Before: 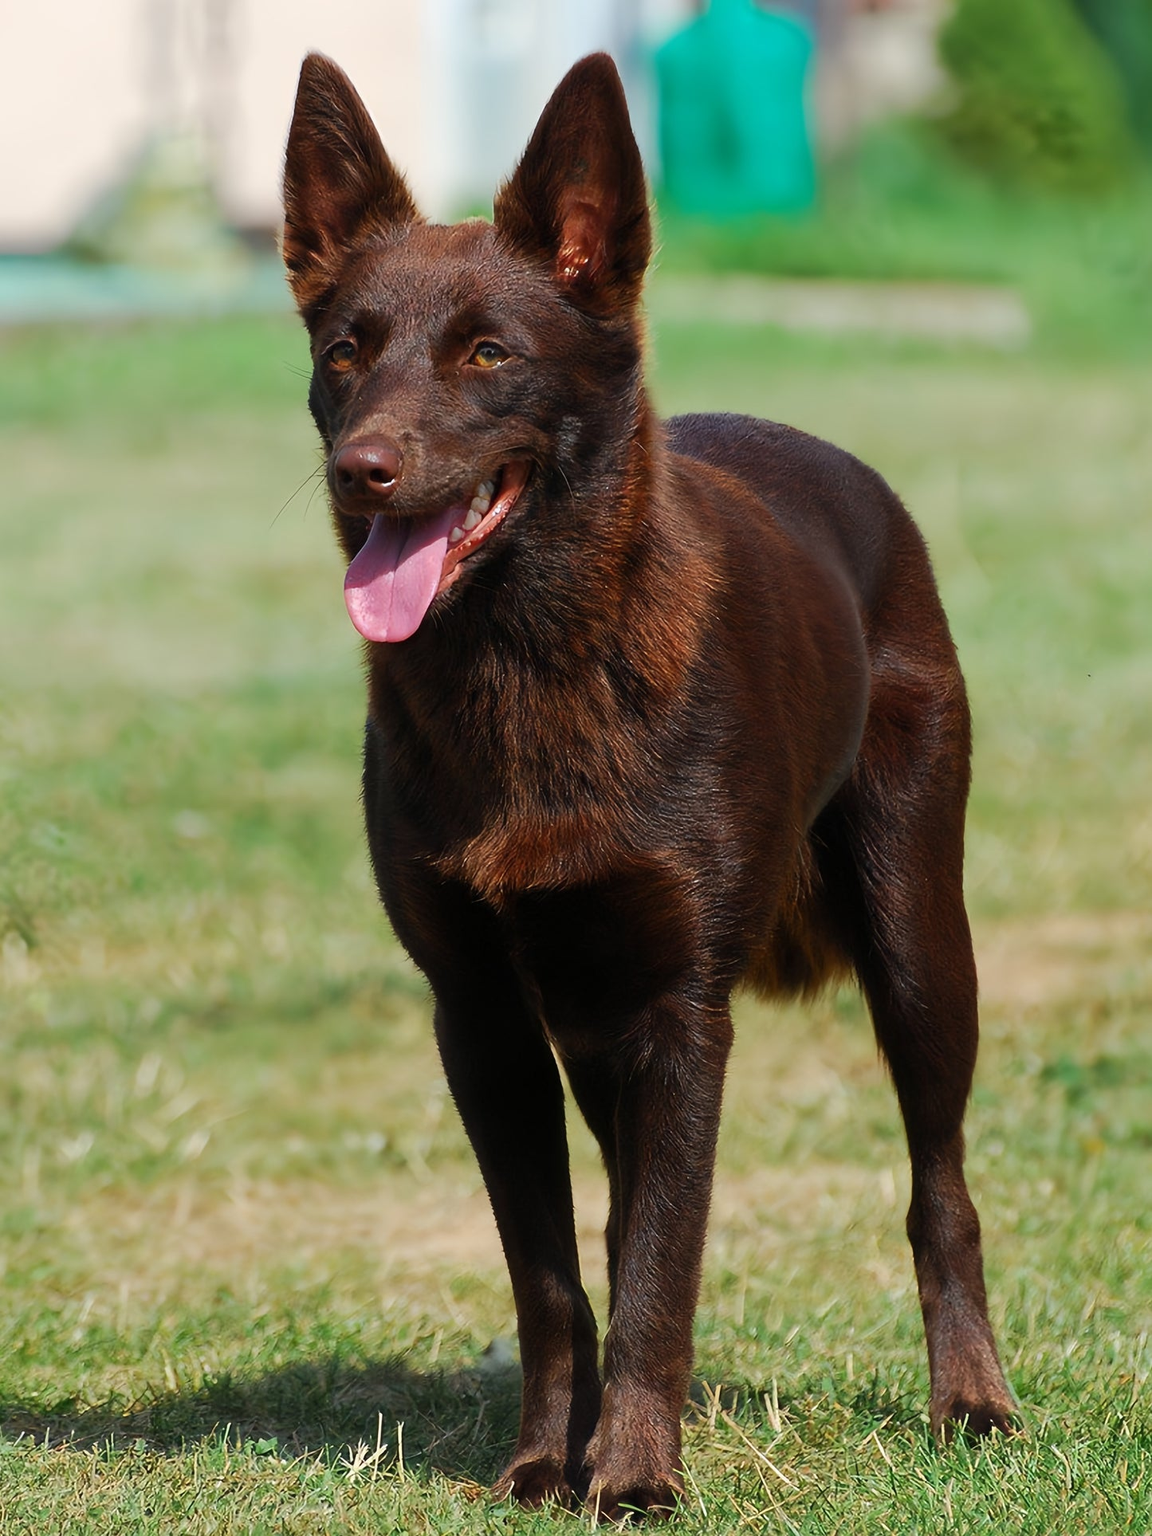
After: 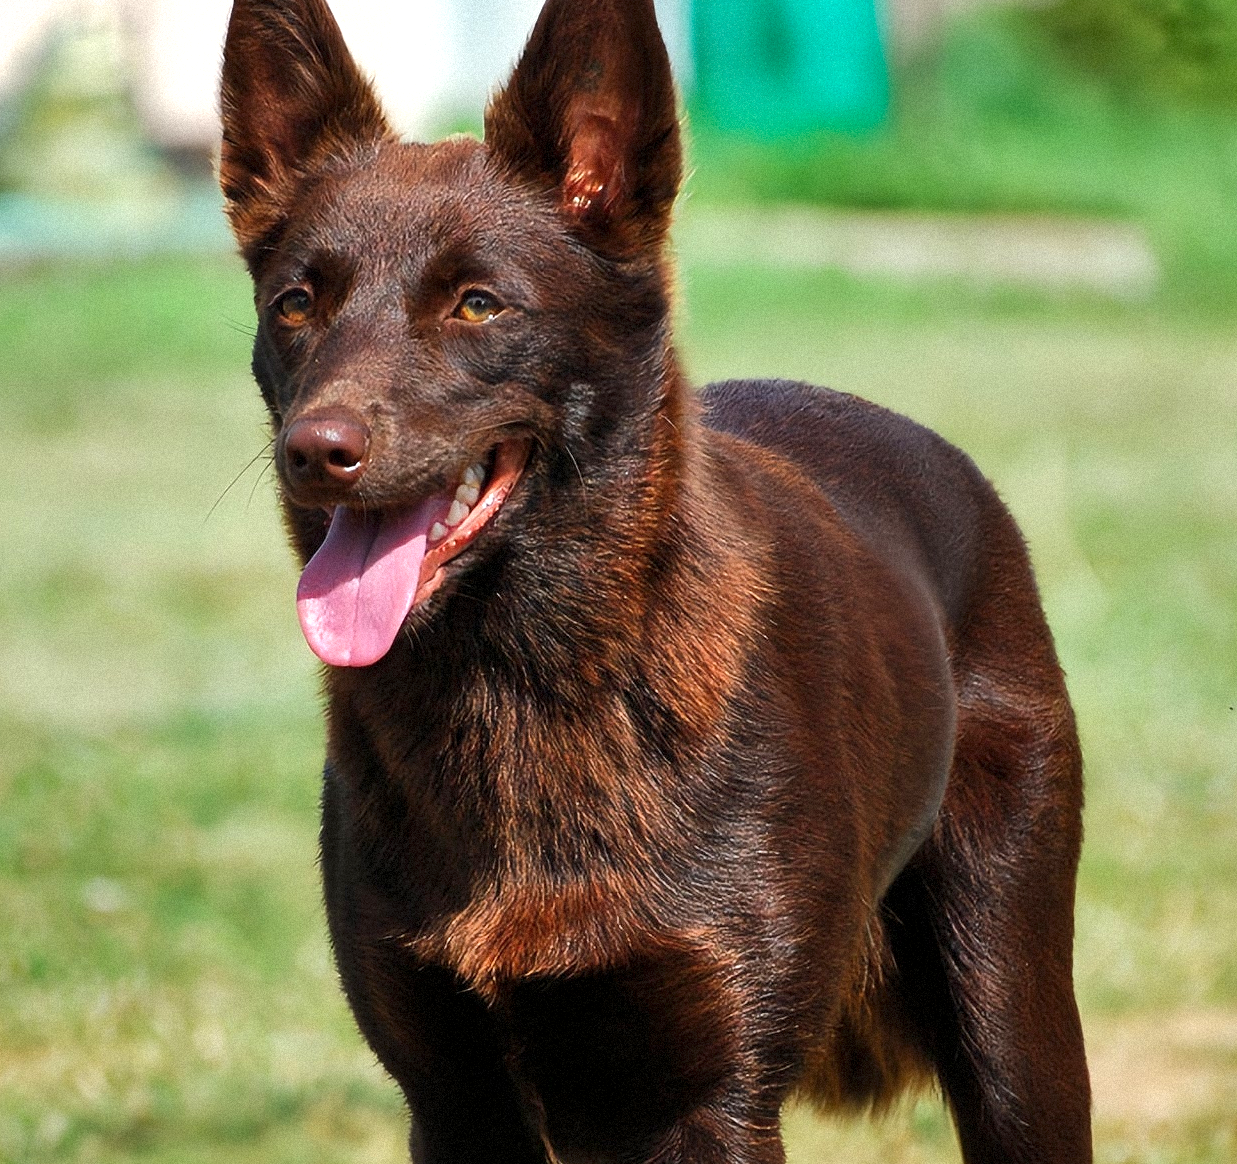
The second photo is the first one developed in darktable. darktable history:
shadows and highlights: soften with gaussian
exposure: black level correction 0.001, exposure 0.5 EV, compensate exposure bias true, compensate highlight preservation false
local contrast: highlights 100%, shadows 100%, detail 120%, midtone range 0.2
grain: mid-tones bias 0%
crop and rotate: left 9.345%, top 7.22%, right 4.982%, bottom 32.331%
